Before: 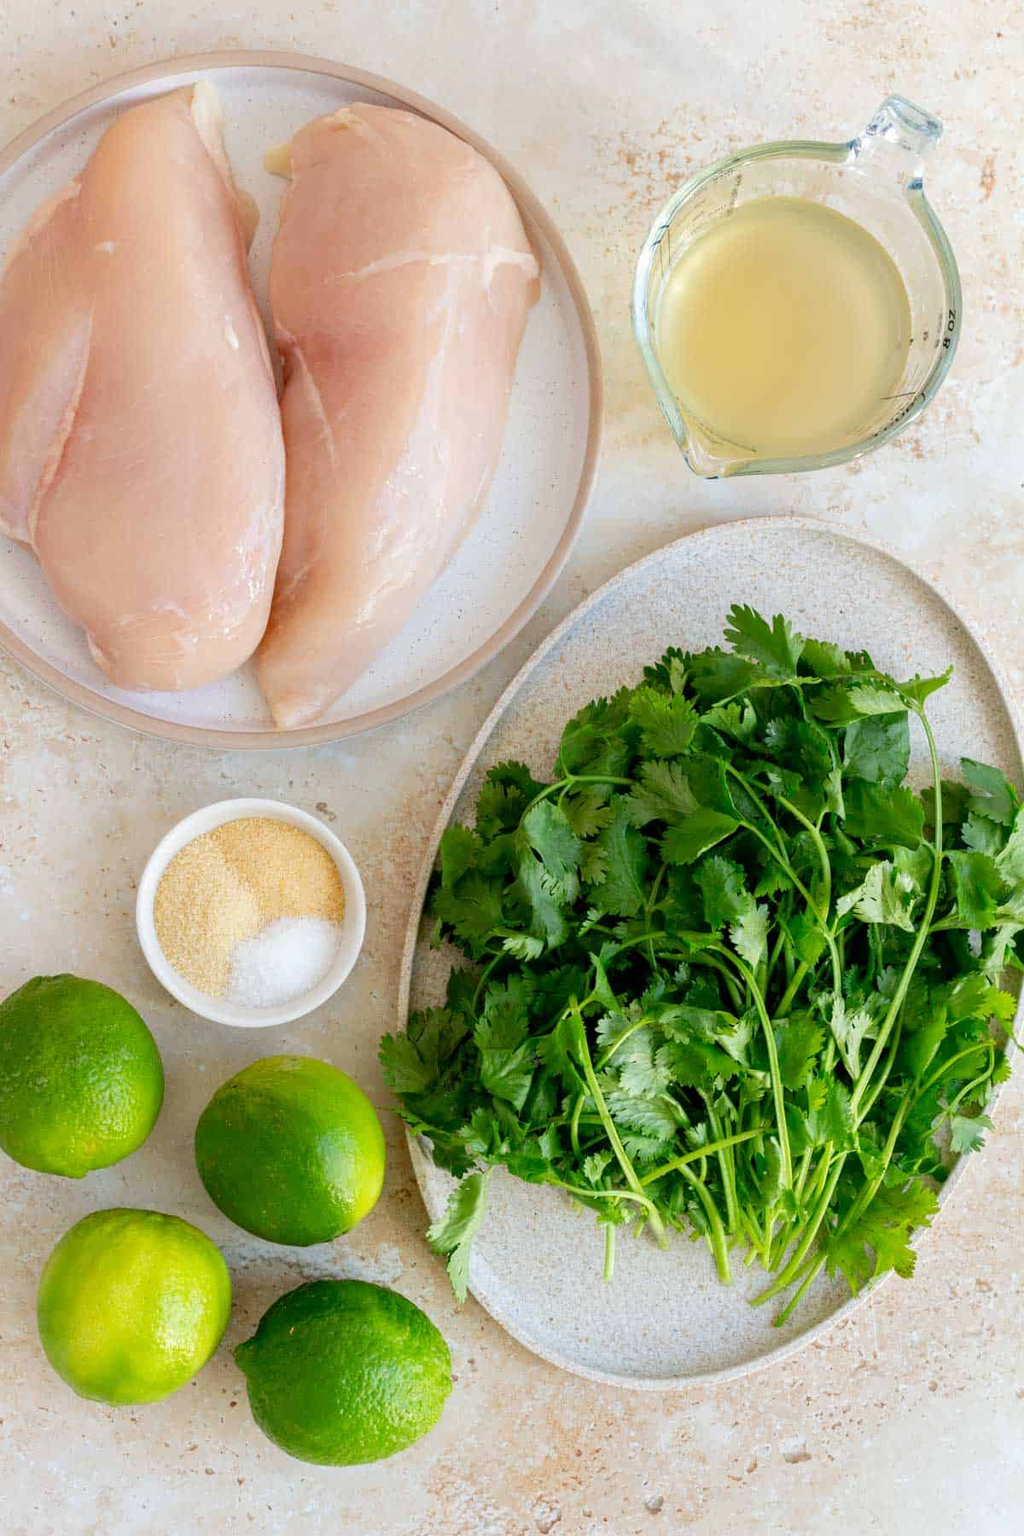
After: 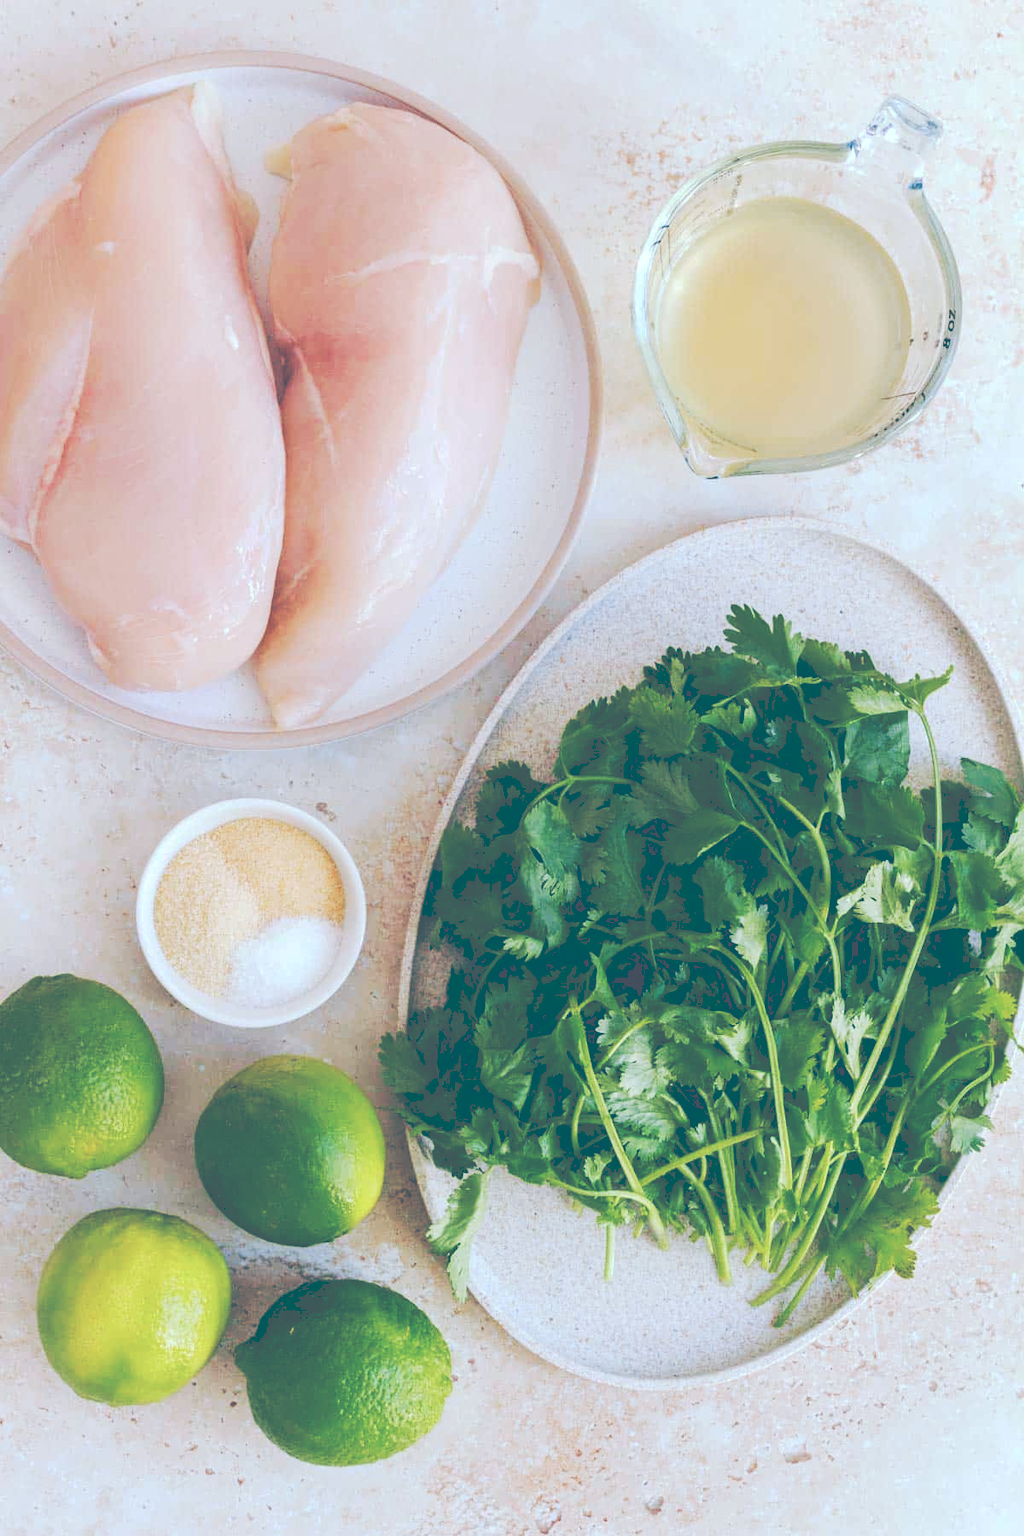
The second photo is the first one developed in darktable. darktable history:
tone curve: curves: ch0 [(0, 0) (0.003, 0.319) (0.011, 0.319) (0.025, 0.319) (0.044, 0.323) (0.069, 0.324) (0.1, 0.328) (0.136, 0.329) (0.177, 0.337) (0.224, 0.351) (0.277, 0.373) (0.335, 0.413) (0.399, 0.458) (0.468, 0.533) (0.543, 0.617) (0.623, 0.71) (0.709, 0.783) (0.801, 0.849) (0.898, 0.911) (1, 1)], preserve colors none
color look up table: target L [97.81, 83.56, 80.87, 76.84, 67.56, 63.32, 58.37, 51.36, 45.49, 23.32, 201.49, 89.4, 74.45, 74.7, 63.71, 62.06, 56.99, 40.57, 47.43, 37.3, 29.94, 29.92, 22.25, 13.78, 10.38, 91.9, 81.12, 74.64, 68.14, 63.23, 61.56, 62.66, 56.83, 44.03, 42.87, 44.64, 37.81, 39.27, 31.74, 33.65, 17.37, 14.37, 12.29, 99.09, 77.55, 66.65, 60.51, 42.81, 32.42], target a [-28.03, -44.25, -66.28, -12.15, -44.54, -12.22, -39.95, -24.56, -41.76, -60.4, 0, 8.37, 4.678, 23.92, 48.26, 13.99, 57.12, 64.36, 25.9, 2.087, 21.58, -2.724, 28.58, -37.02, -26.54, 13.05, 6.149, 31.24, 52.35, -0.275, 9.967, 56.37, 32.7, 27.27, 10.42, 21.99, 54.86, 56.13, 1.693, 31.77, -45.51, -35.67, -26.26, -13.85, -27.31, -10.69, -20.55, -28.6, -7.738], target b [76.29, -2.477, 57.48, -11.99, 21.04, 15.16, 37.08, 30.25, 7.692, -14.5, -0.001, 6.166, 56.19, 41.5, 1.358, 17.28, 40.87, 5.923, 23.4, -3.027, -5.698, -1.87, -11.74, -27.38, -32.99, -15.62, -34.98, -46.97, -40.69, -10.71, -34.11, -66.59, -75.92, -13.42, -66.52, -37.94, -20.58, -61.65, -18.31, -83.05, -26.35, -35.87, -47.04, -4.417, -27.33, -53.31, -29.05, -15.74, -39.13], num patches 49
